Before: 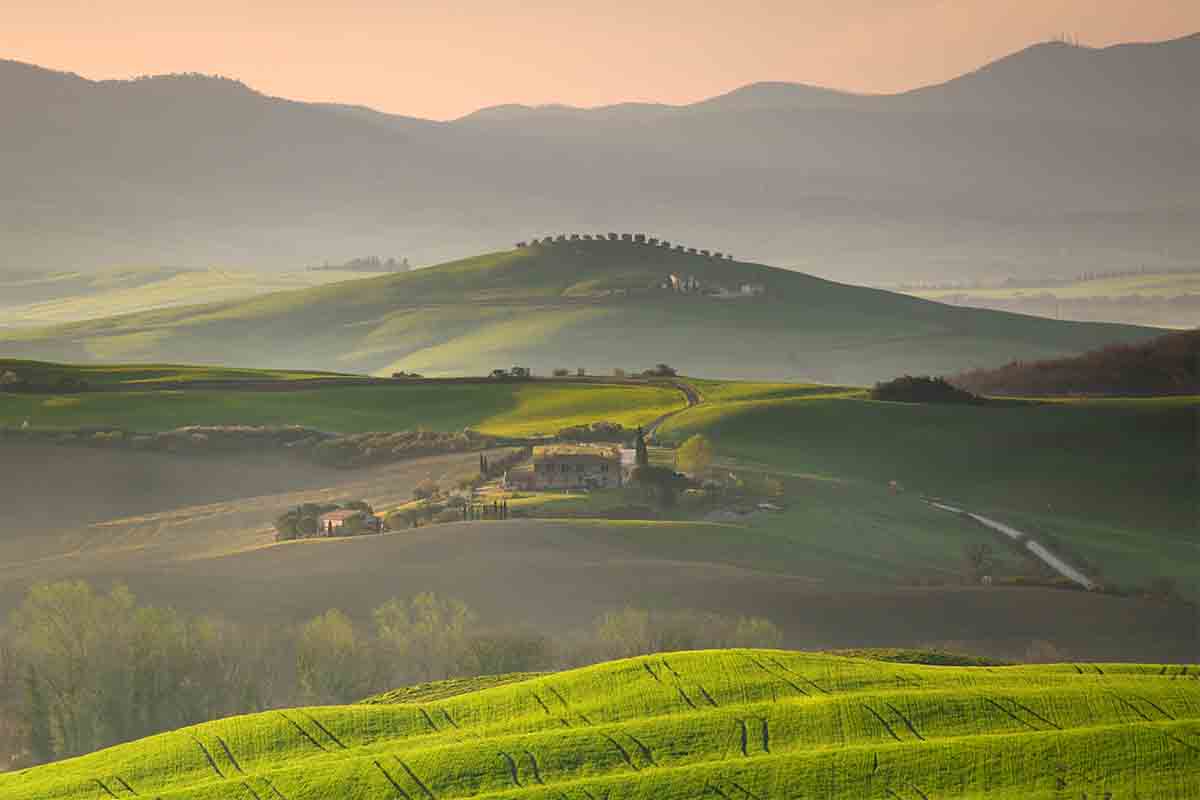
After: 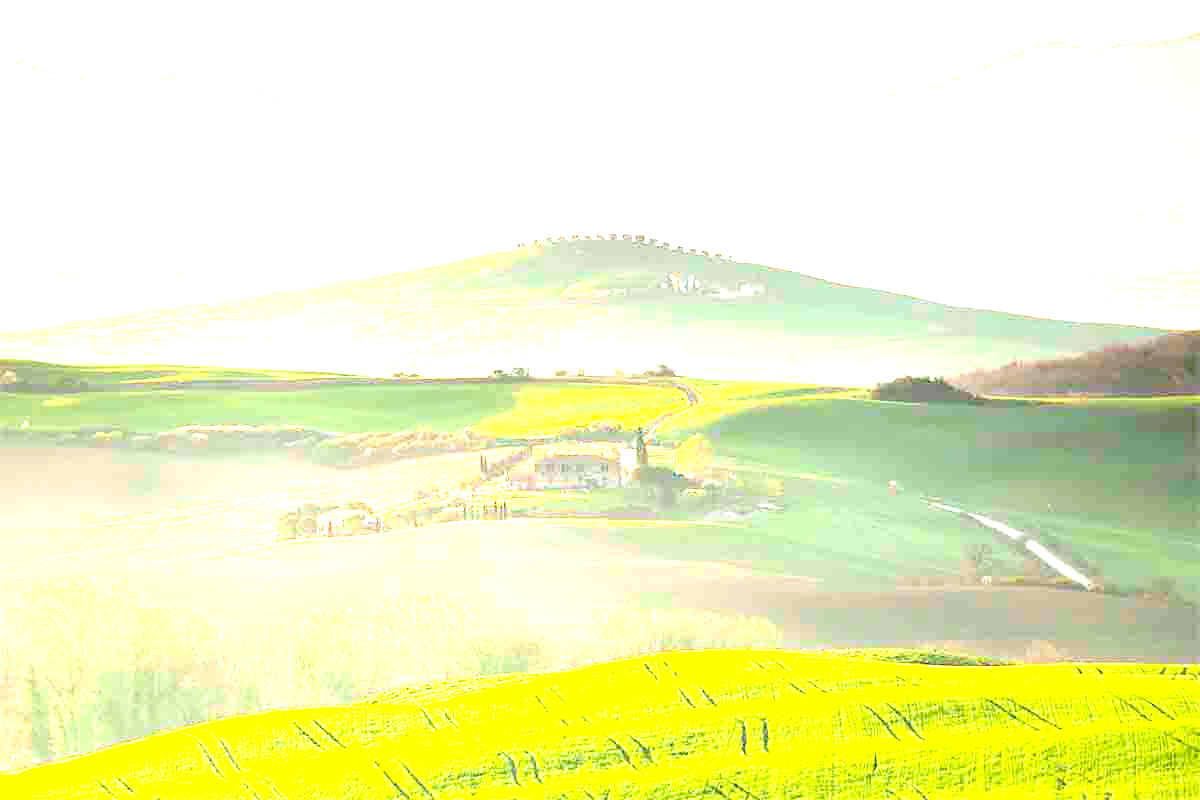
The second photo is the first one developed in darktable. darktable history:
base curve: curves: ch0 [(0, 0) (0.073, 0.04) (0.157, 0.139) (0.492, 0.492) (0.758, 0.758) (1, 1)], preserve colors none
tone curve: curves: ch0 [(0, 0.008) (0.107, 0.091) (0.283, 0.287) (0.461, 0.498) (0.64, 0.679) (0.822, 0.841) (0.998, 0.978)]; ch1 [(0, 0) (0.316, 0.349) (0.466, 0.442) (0.502, 0.5) (0.527, 0.519) (0.561, 0.553) (0.608, 0.629) (0.669, 0.704) (0.859, 0.899) (1, 1)]; ch2 [(0, 0) (0.33, 0.301) (0.421, 0.443) (0.473, 0.498) (0.502, 0.504) (0.522, 0.525) (0.592, 0.61) (0.705, 0.7) (1, 1)], color space Lab, independent channels, preserve colors none
exposure: black level correction 0, exposure 1.125 EV, compensate exposure bias true, compensate highlight preservation false
